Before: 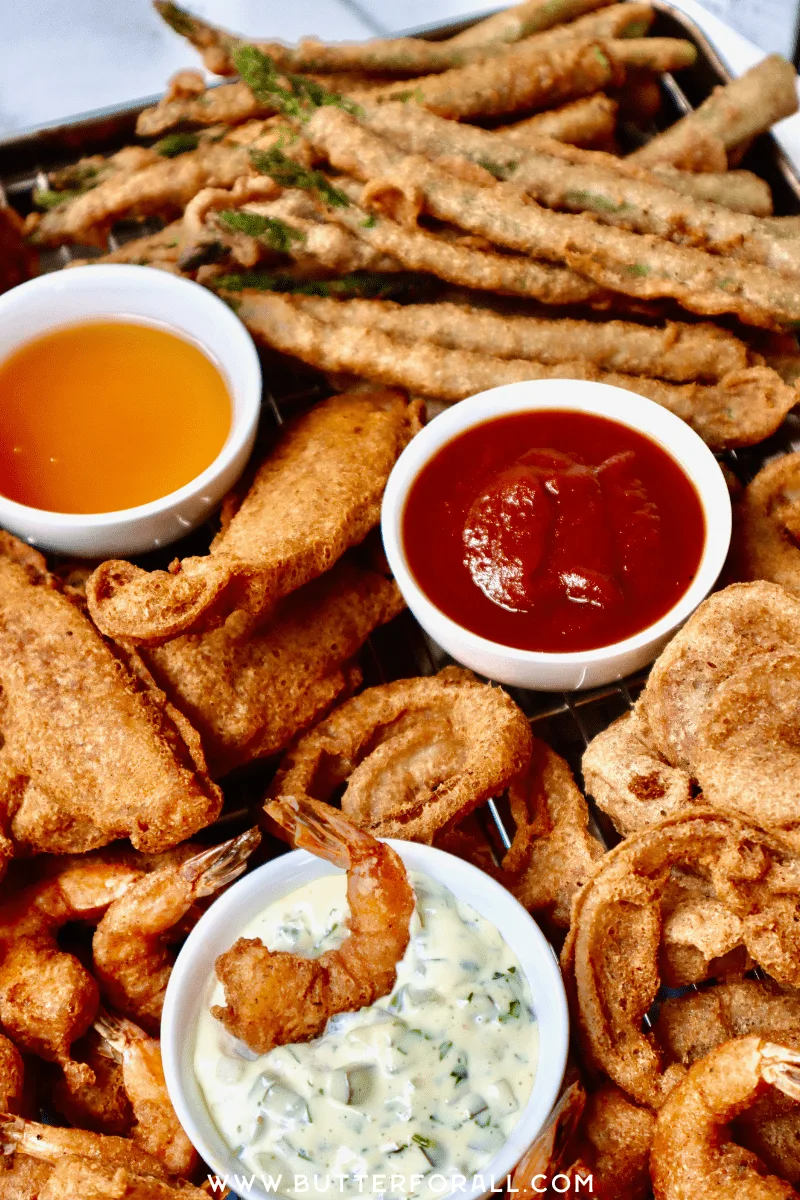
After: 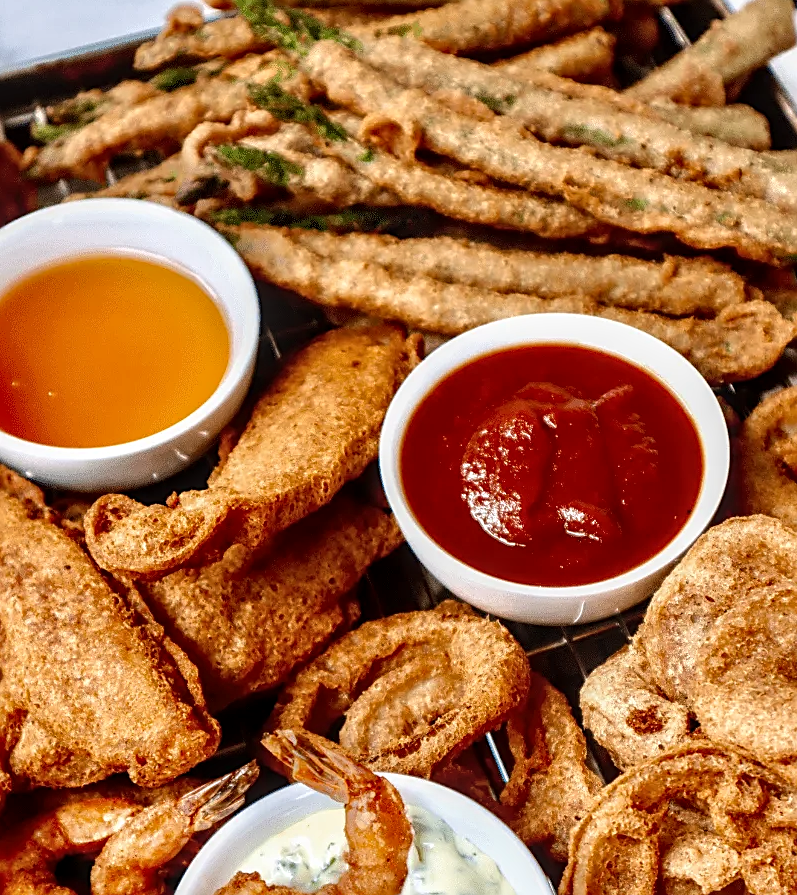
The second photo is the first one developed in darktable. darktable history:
sharpen: on, module defaults
local contrast: detail 130%
crop: left 0.278%, top 5.519%, bottom 19.877%
